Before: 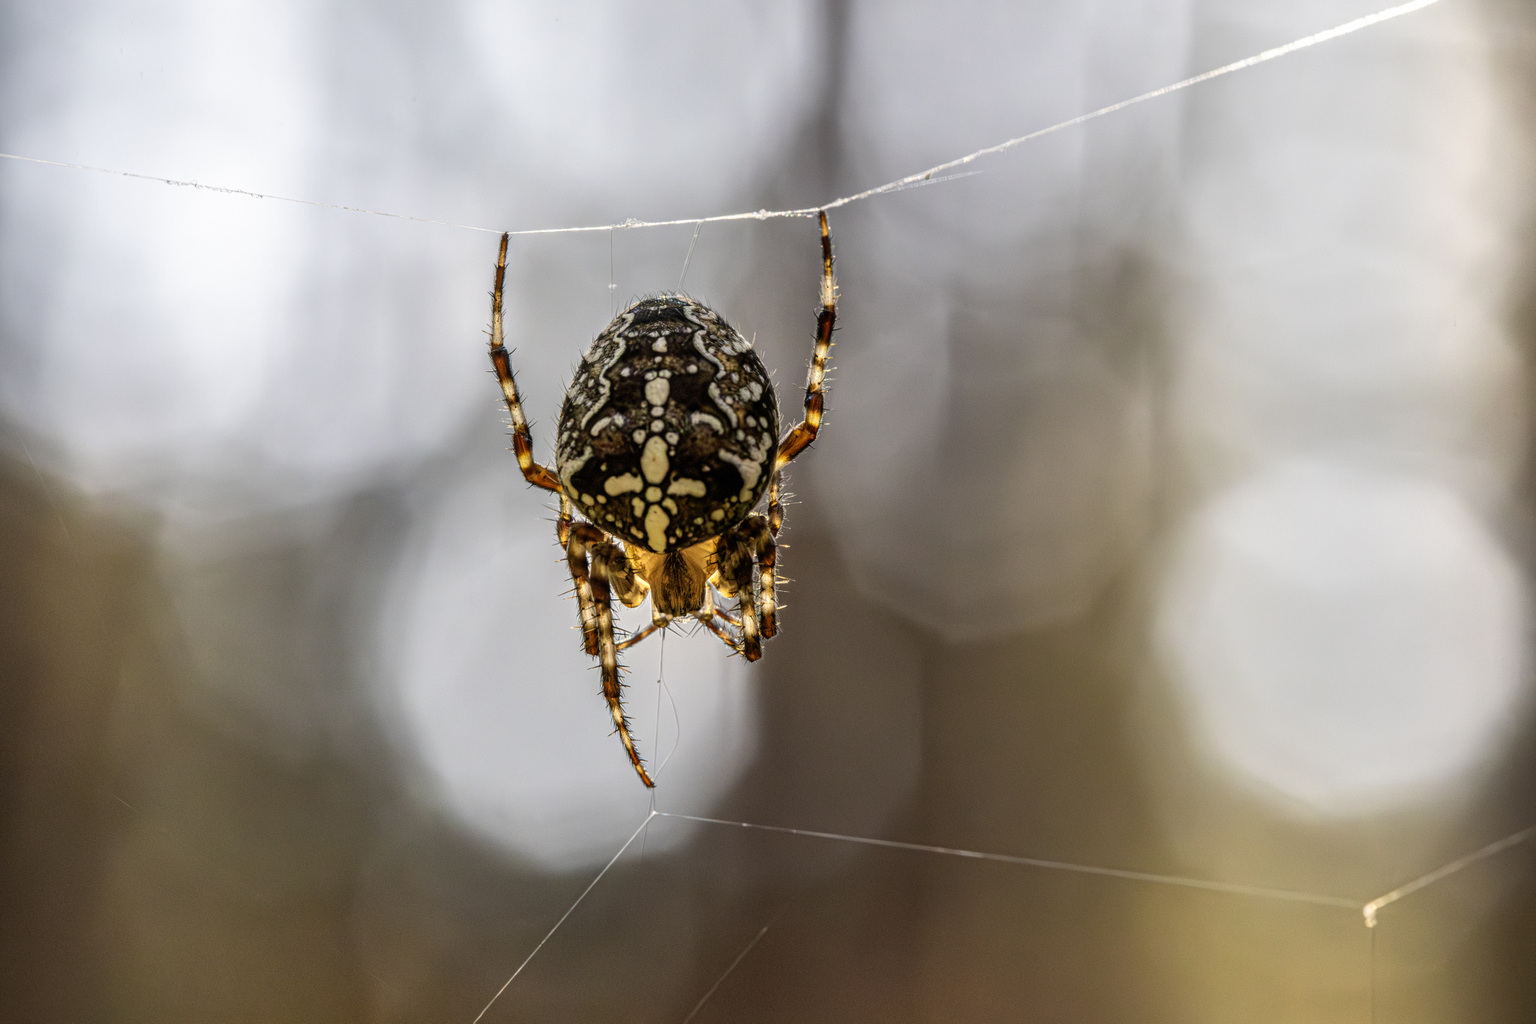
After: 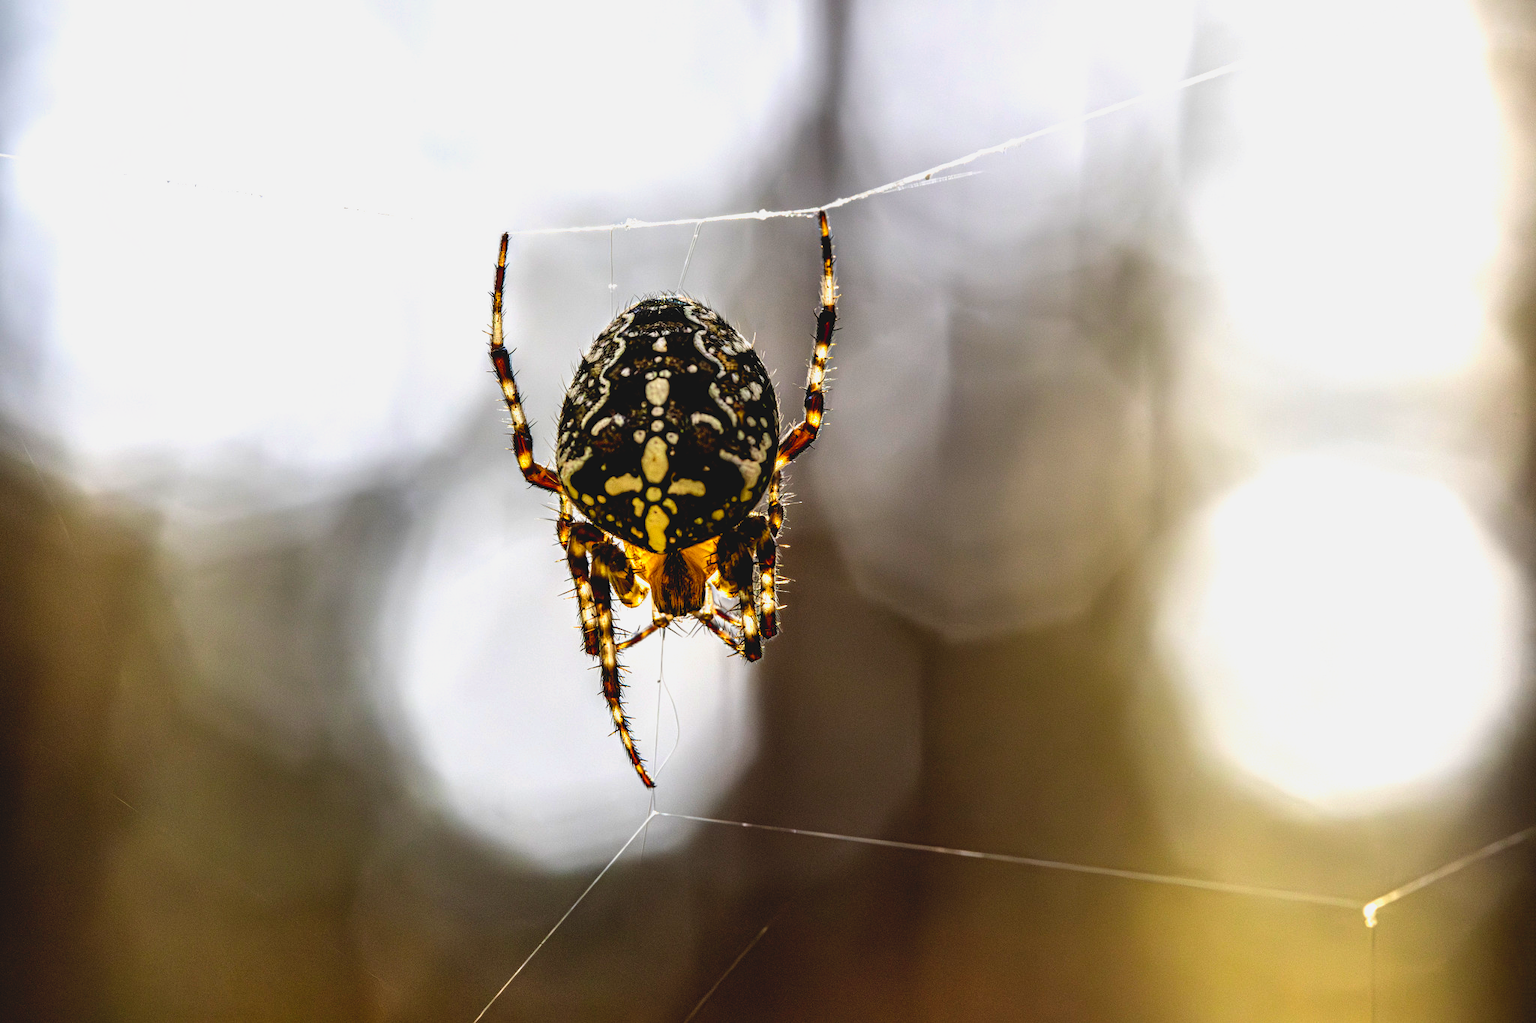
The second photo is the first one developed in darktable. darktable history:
filmic rgb: black relative exposure -8.22 EV, white relative exposure 2.21 EV, threshold 3.04 EV, hardness 7.06, latitude 85.09%, contrast 1.703, highlights saturation mix -3.05%, shadows ↔ highlights balance -2.39%, add noise in highlights 0.001, preserve chrominance no, color science v4 (2020), enable highlight reconstruction true
contrast brightness saturation: contrast -0.102, brightness 0.049, saturation 0.079
